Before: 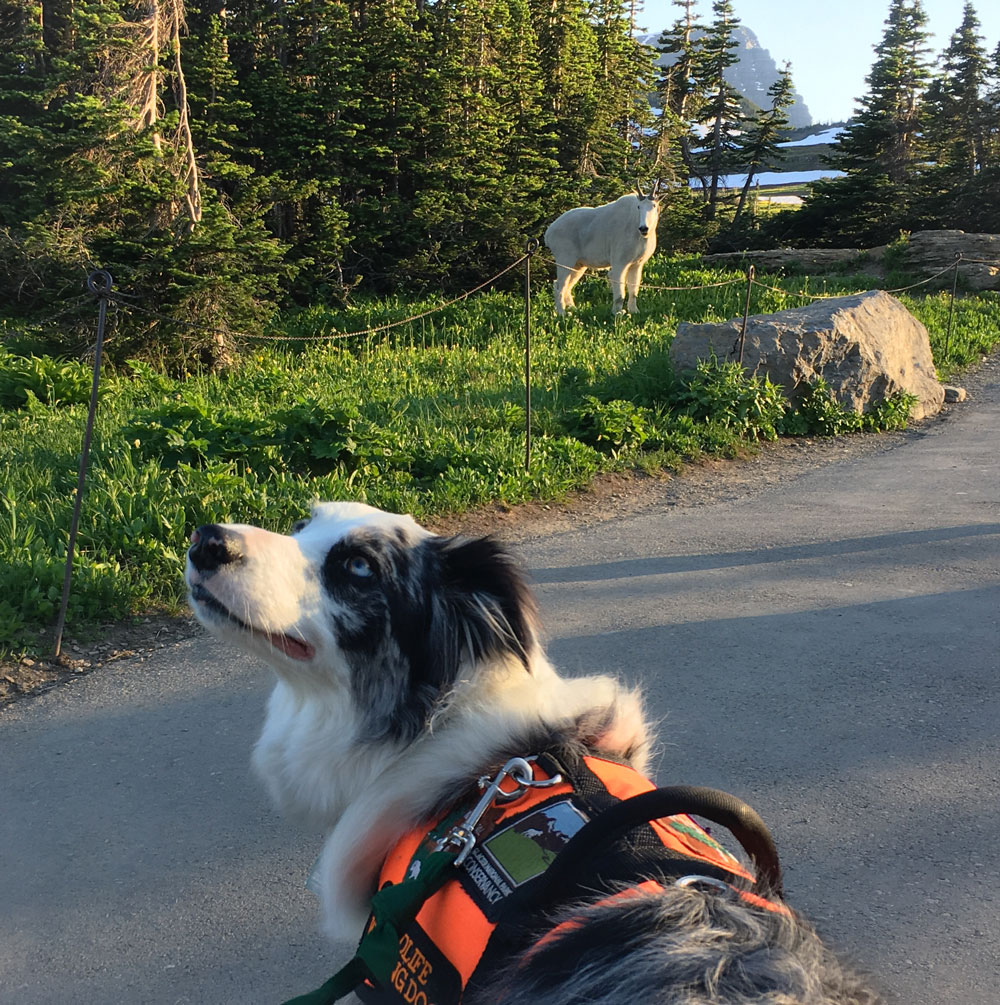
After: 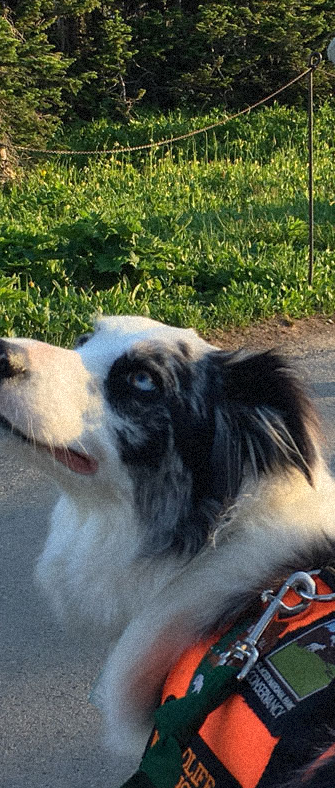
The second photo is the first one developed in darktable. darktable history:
rotate and perspective: automatic cropping original format, crop left 0, crop top 0
crop and rotate: left 21.77%, top 18.528%, right 44.676%, bottom 2.997%
grain: strength 35%, mid-tones bias 0%
